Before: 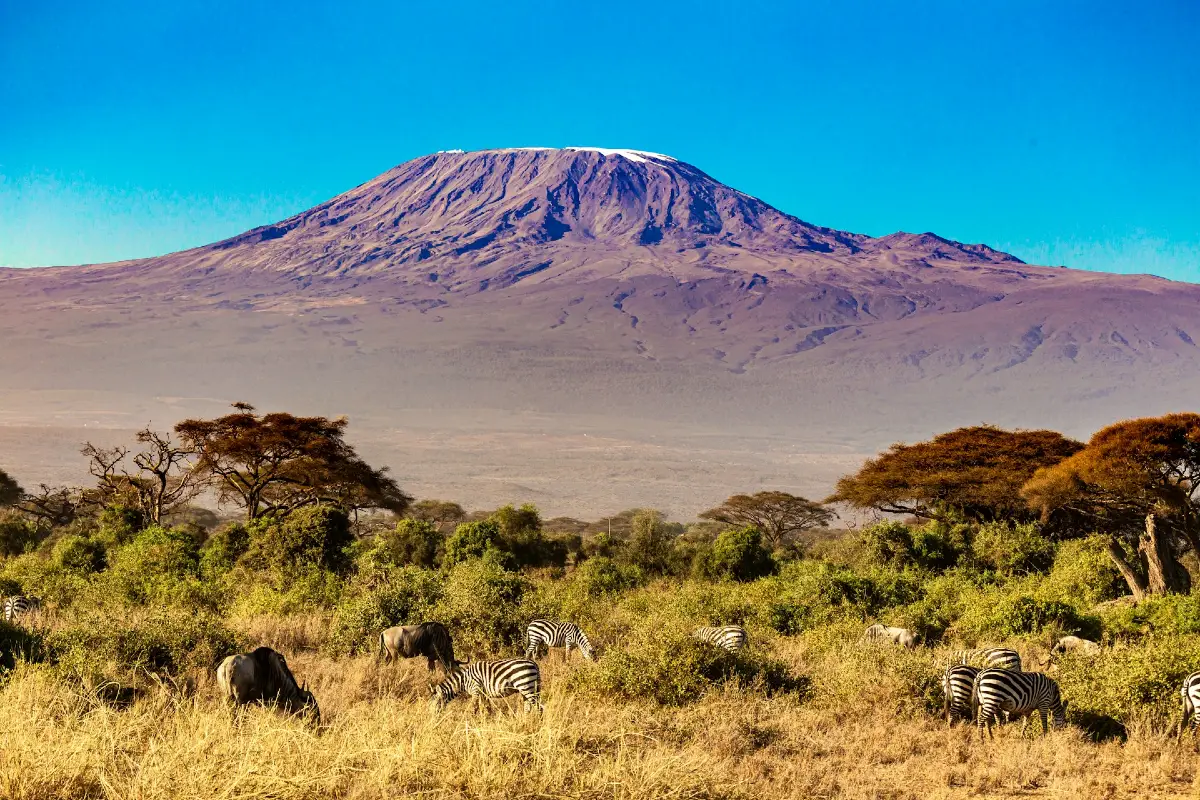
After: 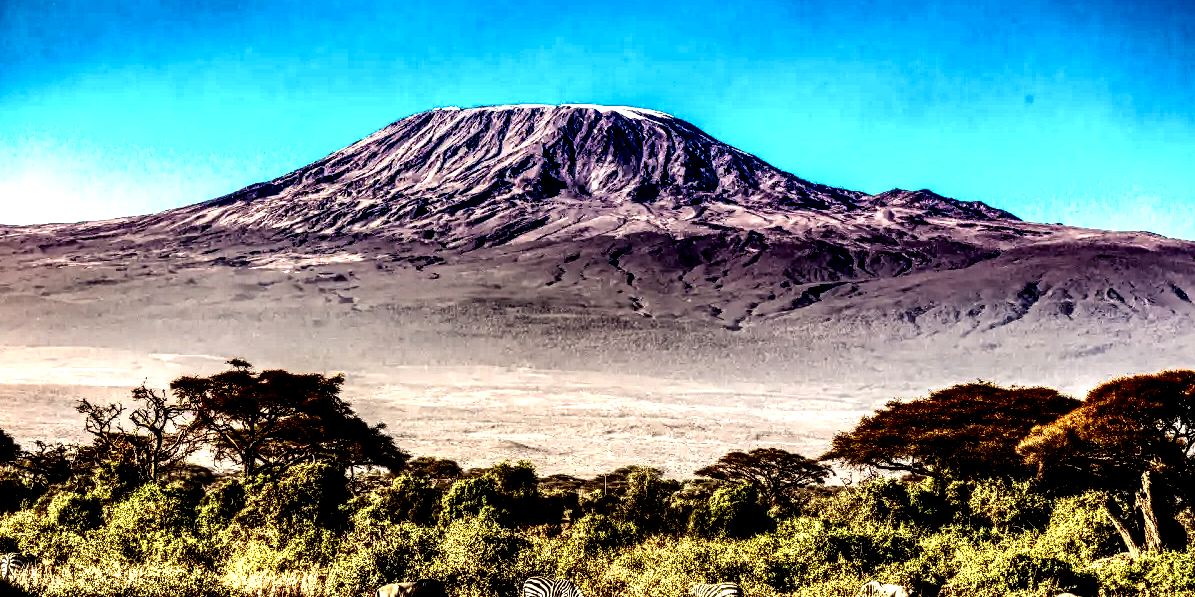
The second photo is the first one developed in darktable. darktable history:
contrast brightness saturation: contrast 0.32, brightness -0.08, saturation 0.17
crop: left 0.387%, top 5.469%, bottom 19.809%
local contrast: highlights 115%, shadows 42%, detail 293%
